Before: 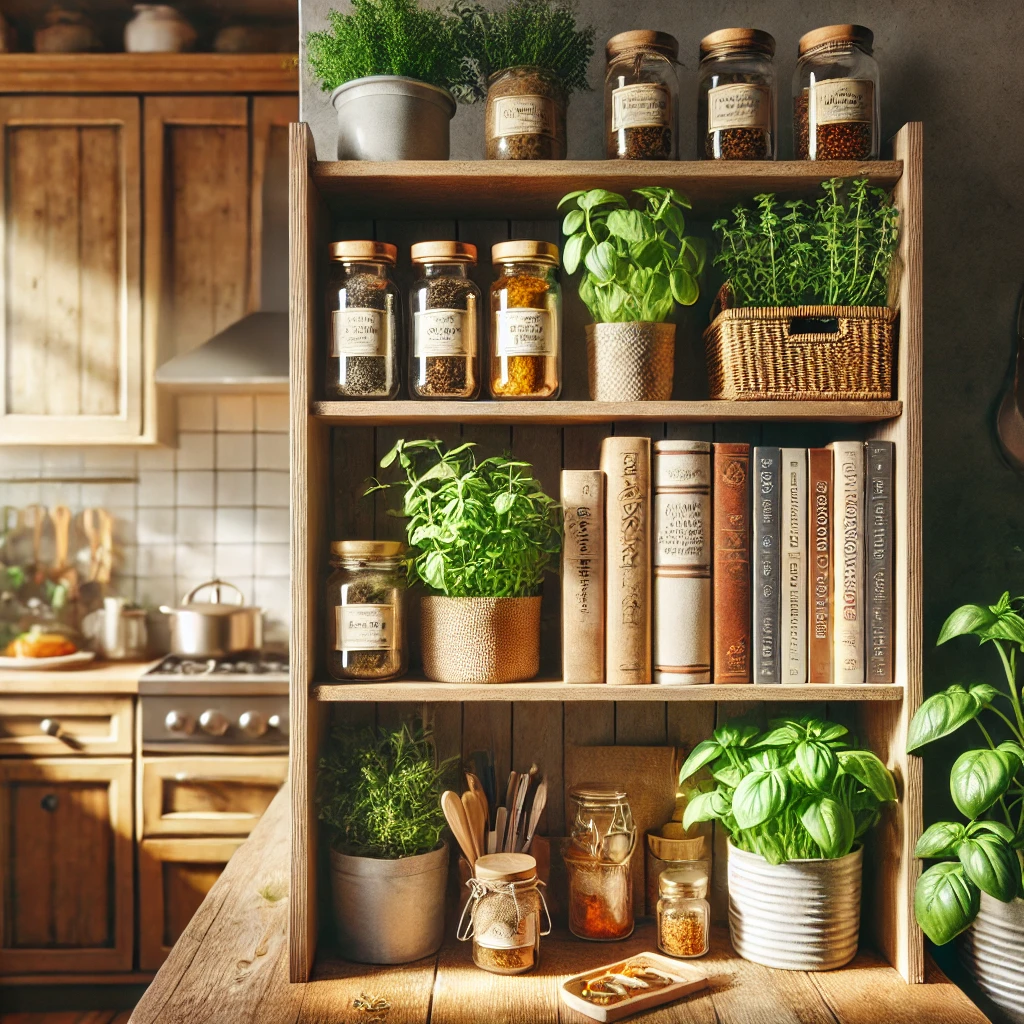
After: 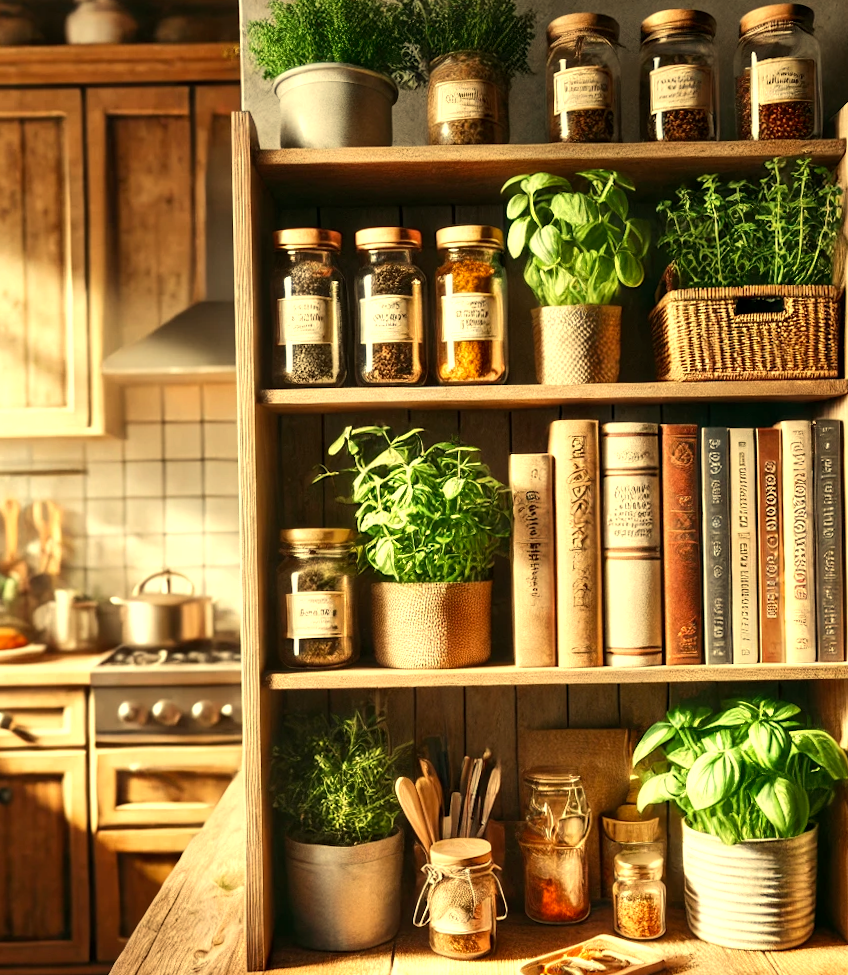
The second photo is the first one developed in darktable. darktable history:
exposure: black level correction 0.005, exposure 0.014 EV, compensate highlight preservation false
white balance: red 1.08, blue 0.791
tone equalizer: -8 EV -0.417 EV, -7 EV -0.389 EV, -6 EV -0.333 EV, -5 EV -0.222 EV, -3 EV 0.222 EV, -2 EV 0.333 EV, -1 EV 0.389 EV, +0 EV 0.417 EV, edges refinement/feathering 500, mask exposure compensation -1.57 EV, preserve details no
crop and rotate: angle 1°, left 4.281%, top 0.642%, right 11.383%, bottom 2.486%
